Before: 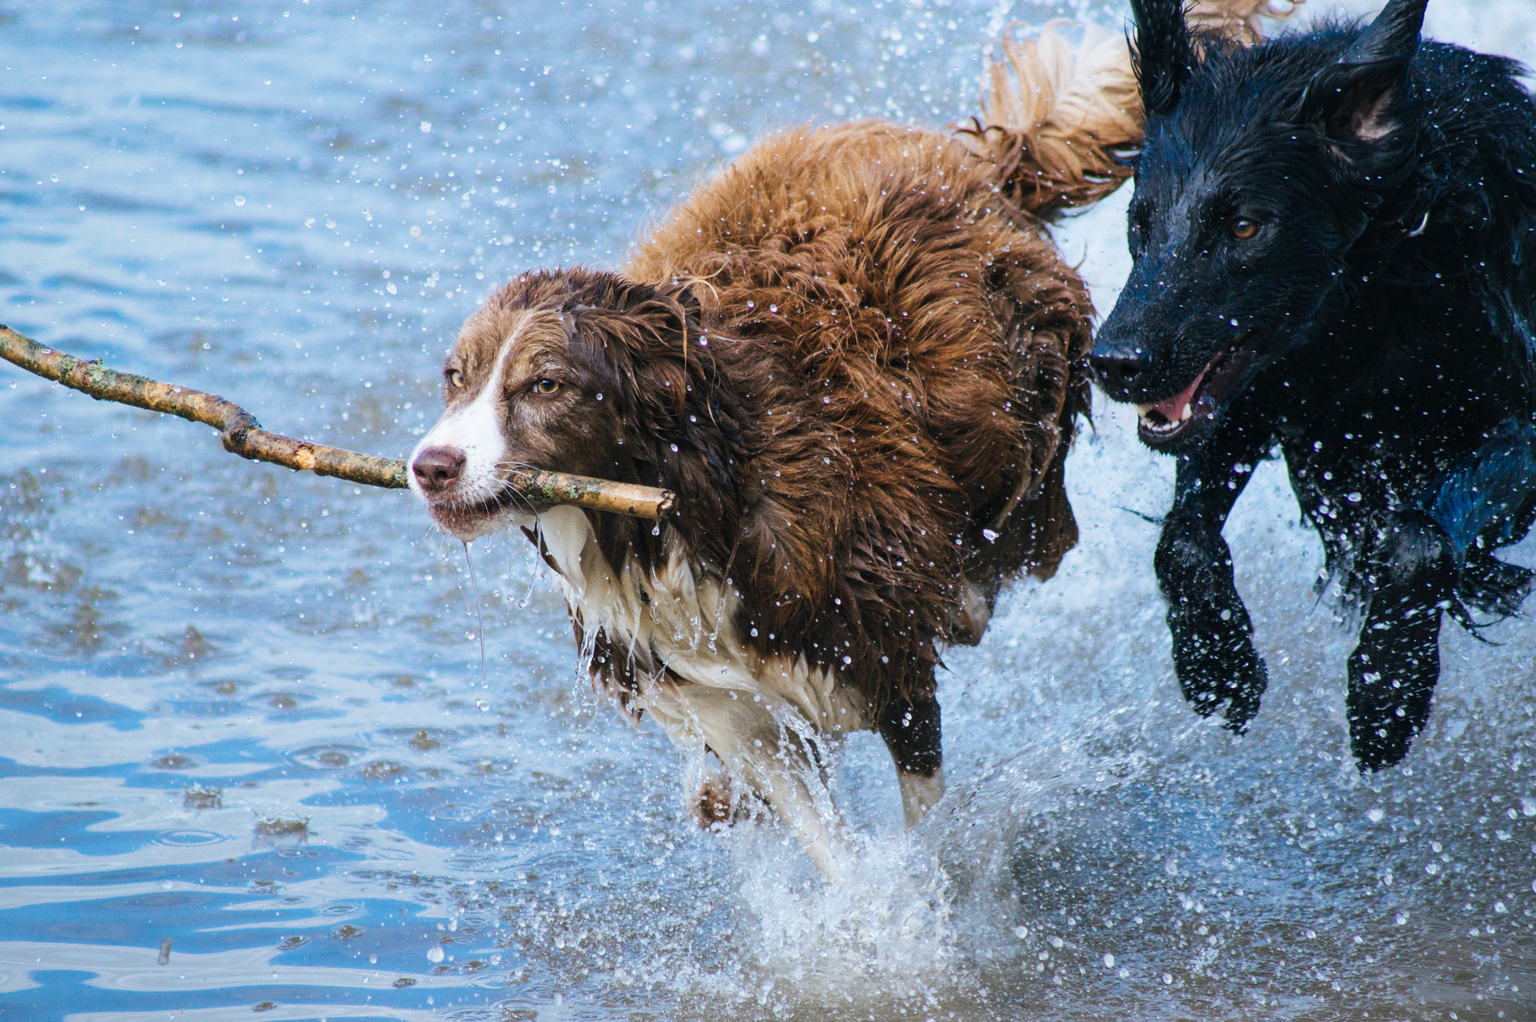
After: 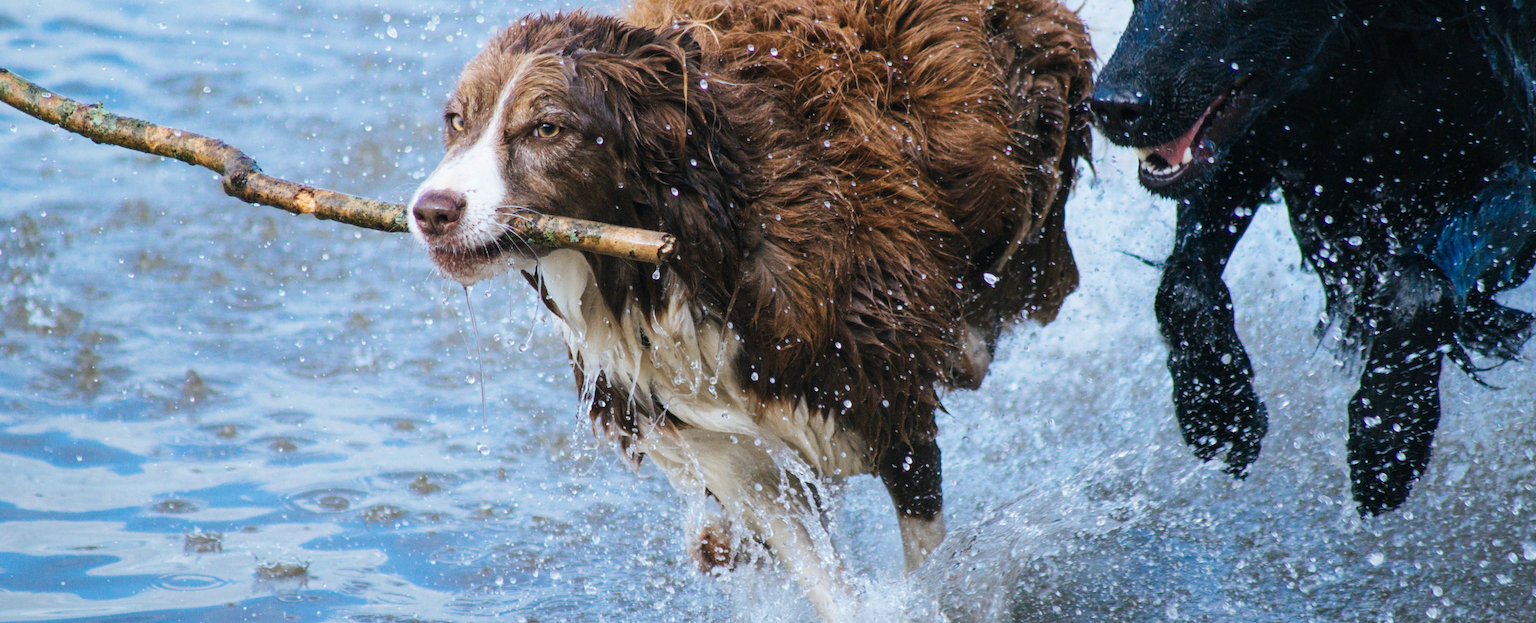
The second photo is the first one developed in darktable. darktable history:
crop and rotate: top 25.119%, bottom 13.923%
